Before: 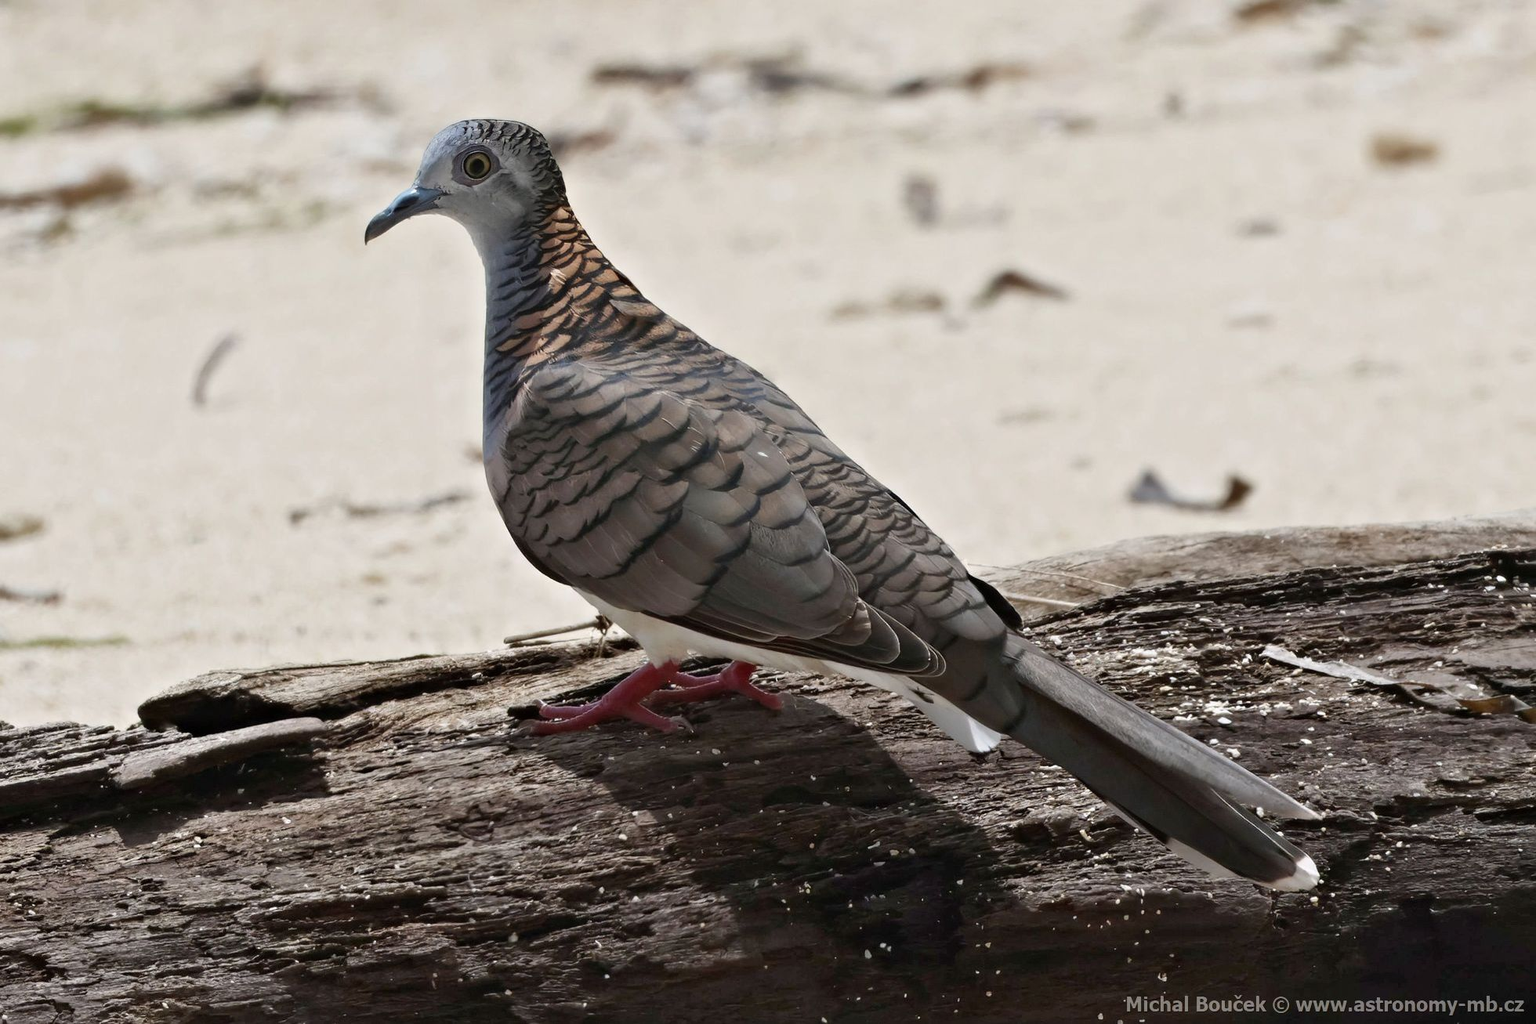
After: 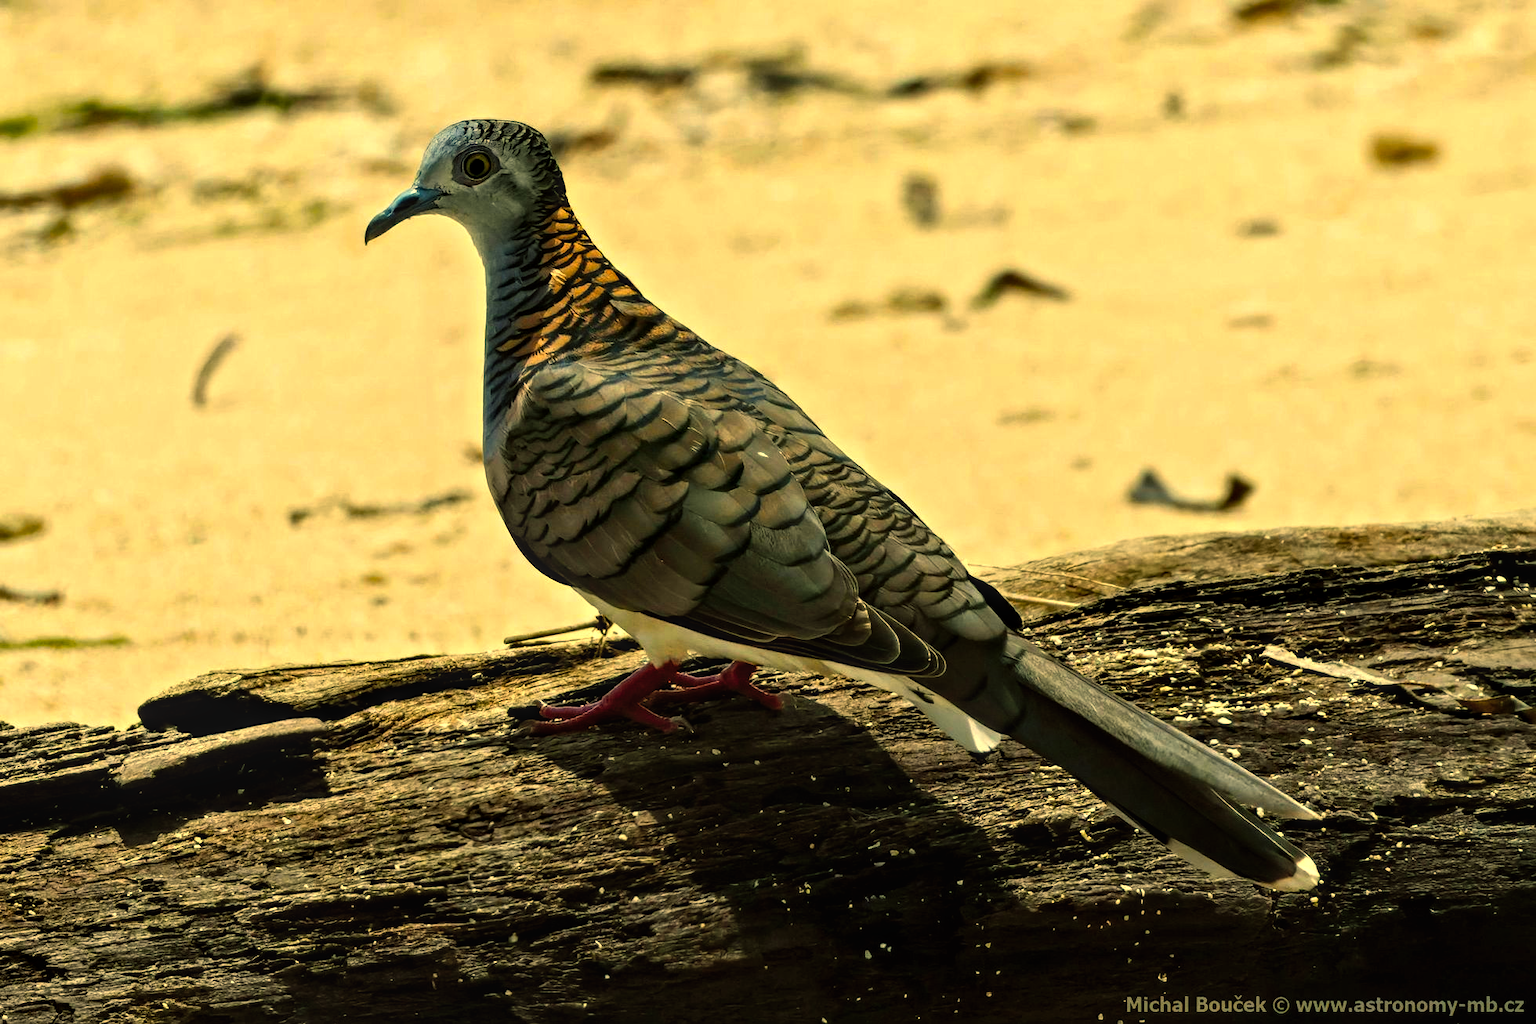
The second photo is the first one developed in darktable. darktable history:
color balance rgb: linear chroma grading › global chroma 10%, perceptual saturation grading › global saturation 30%, global vibrance 10%
local contrast: detail 130%
color balance: mode lift, gamma, gain (sRGB), lift [1.014, 0.966, 0.918, 0.87], gamma [0.86, 0.734, 0.918, 0.976], gain [1.063, 1.13, 1.063, 0.86]
